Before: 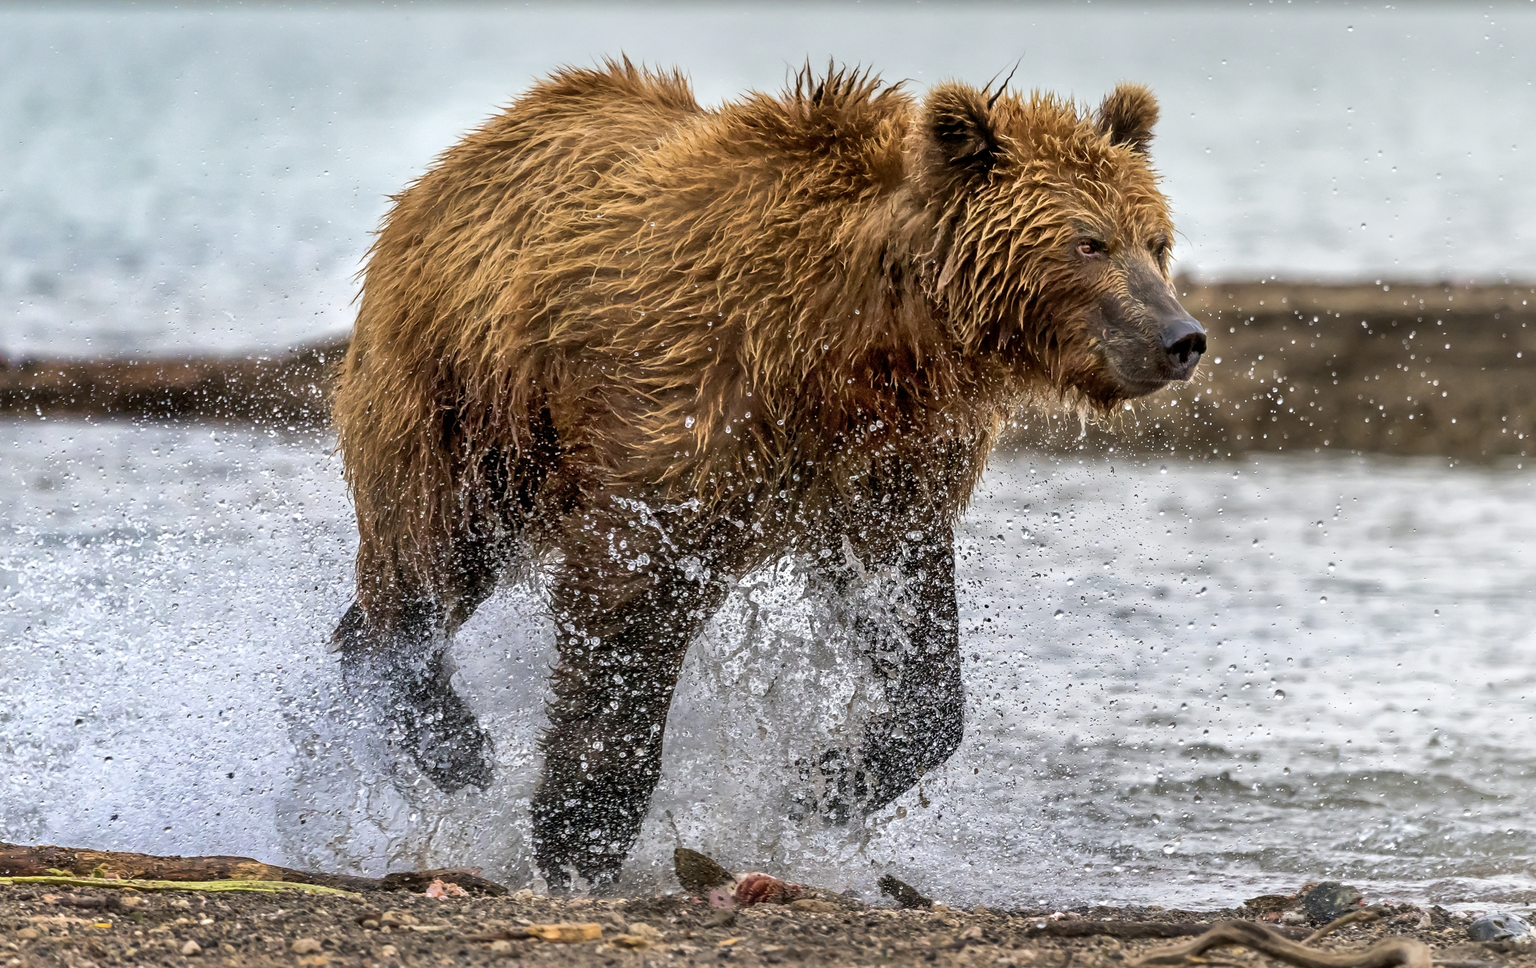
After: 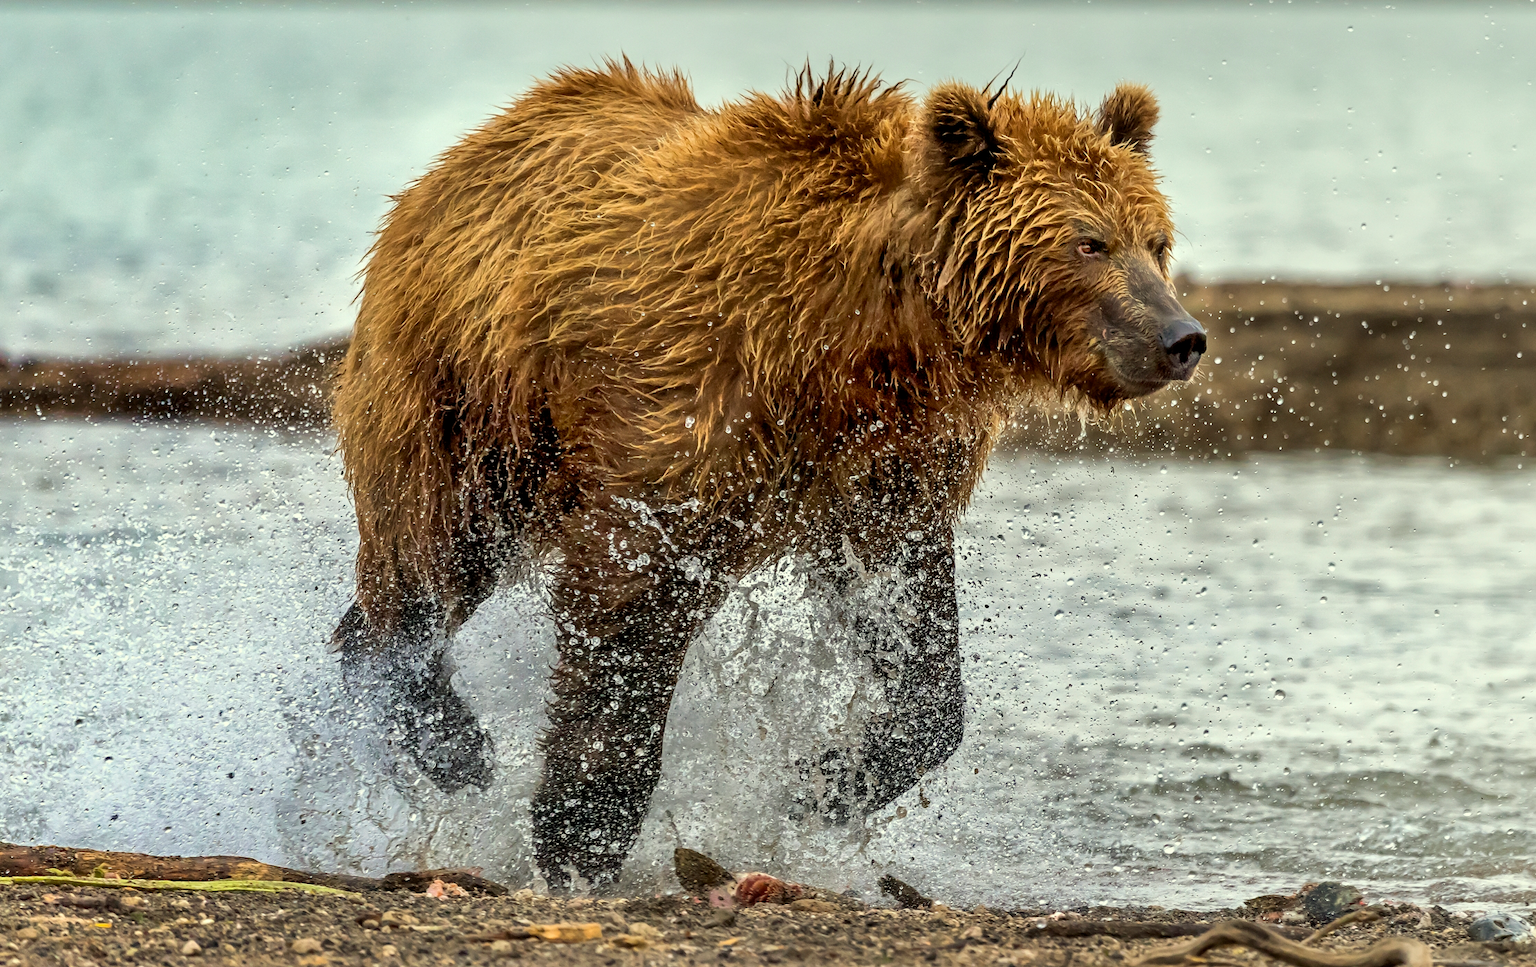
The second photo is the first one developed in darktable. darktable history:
color correction: highlights a* -5.68, highlights b* 11.3
